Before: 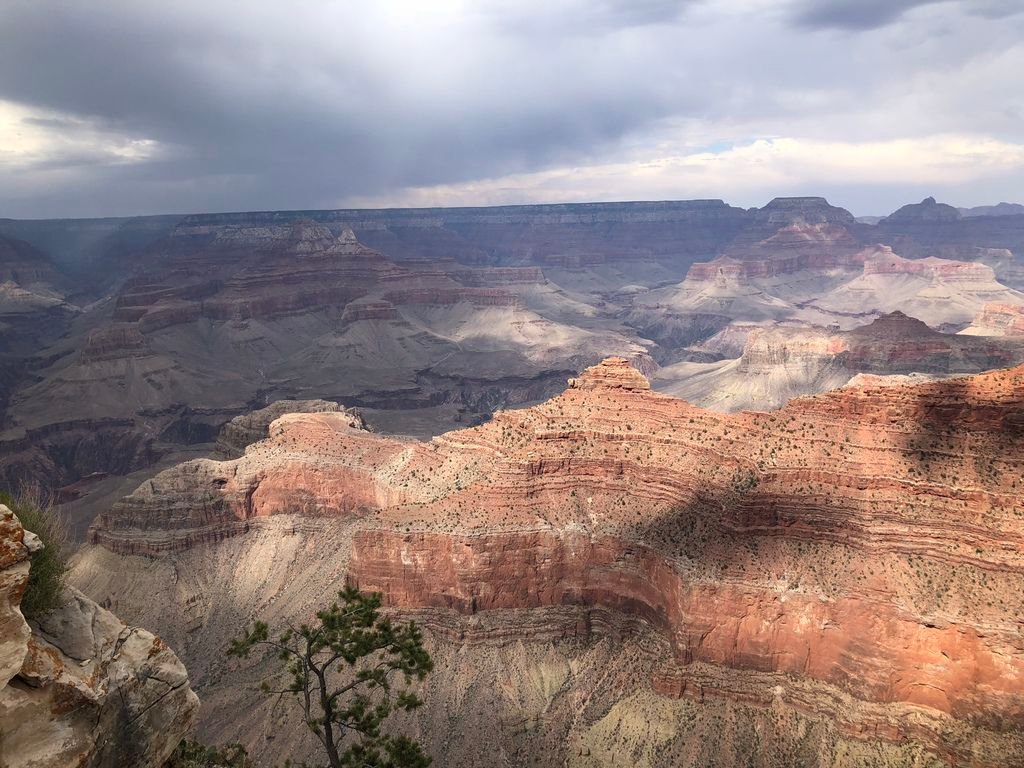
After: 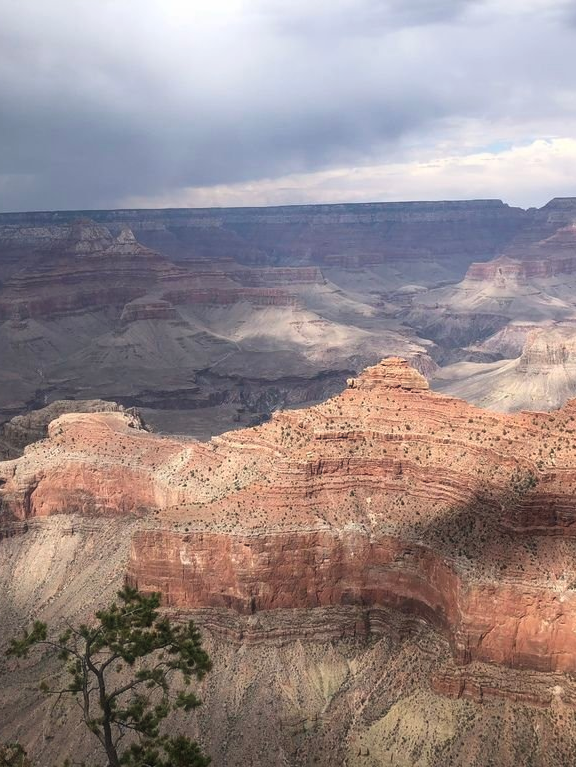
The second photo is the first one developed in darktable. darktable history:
crop: left 21.654%, right 22.07%, bottom 0.008%
haze removal: strength -0.046, compatibility mode true, adaptive false
